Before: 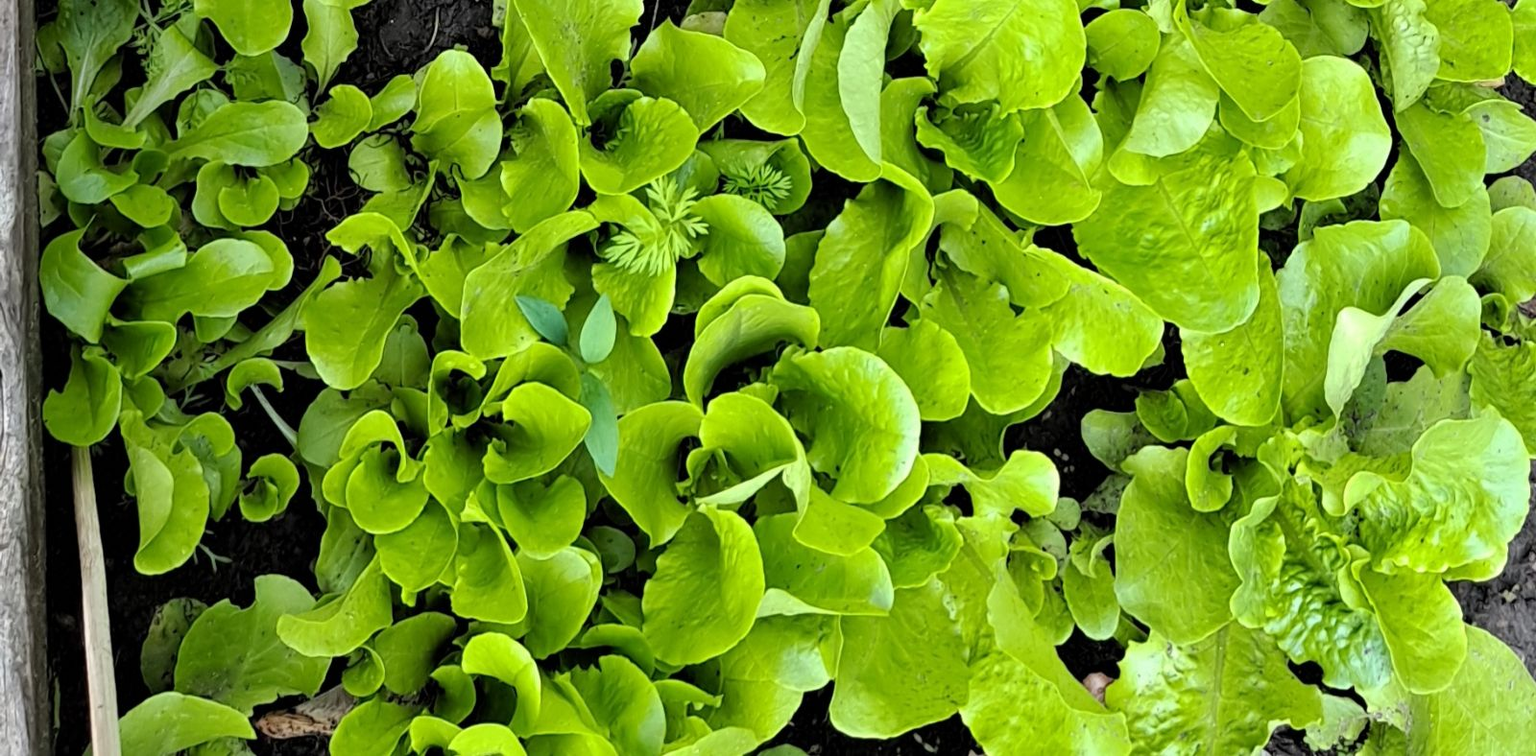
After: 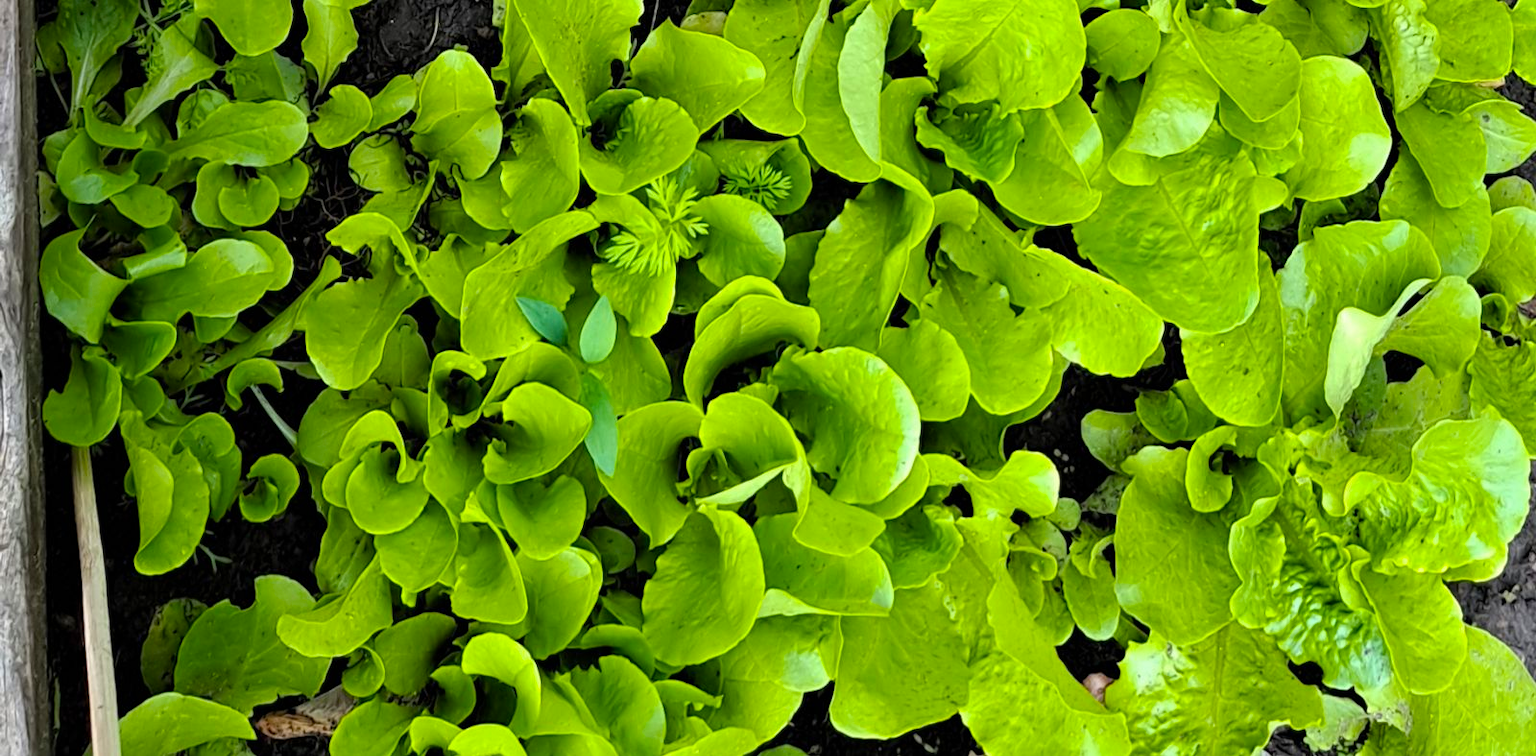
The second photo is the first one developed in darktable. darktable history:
shadows and highlights: shadows -88.03, highlights -35.45, shadows color adjustment 99.15%, highlights color adjustment 0%, soften with gaussian
color balance rgb: perceptual saturation grading › global saturation 20%, global vibrance 20%
